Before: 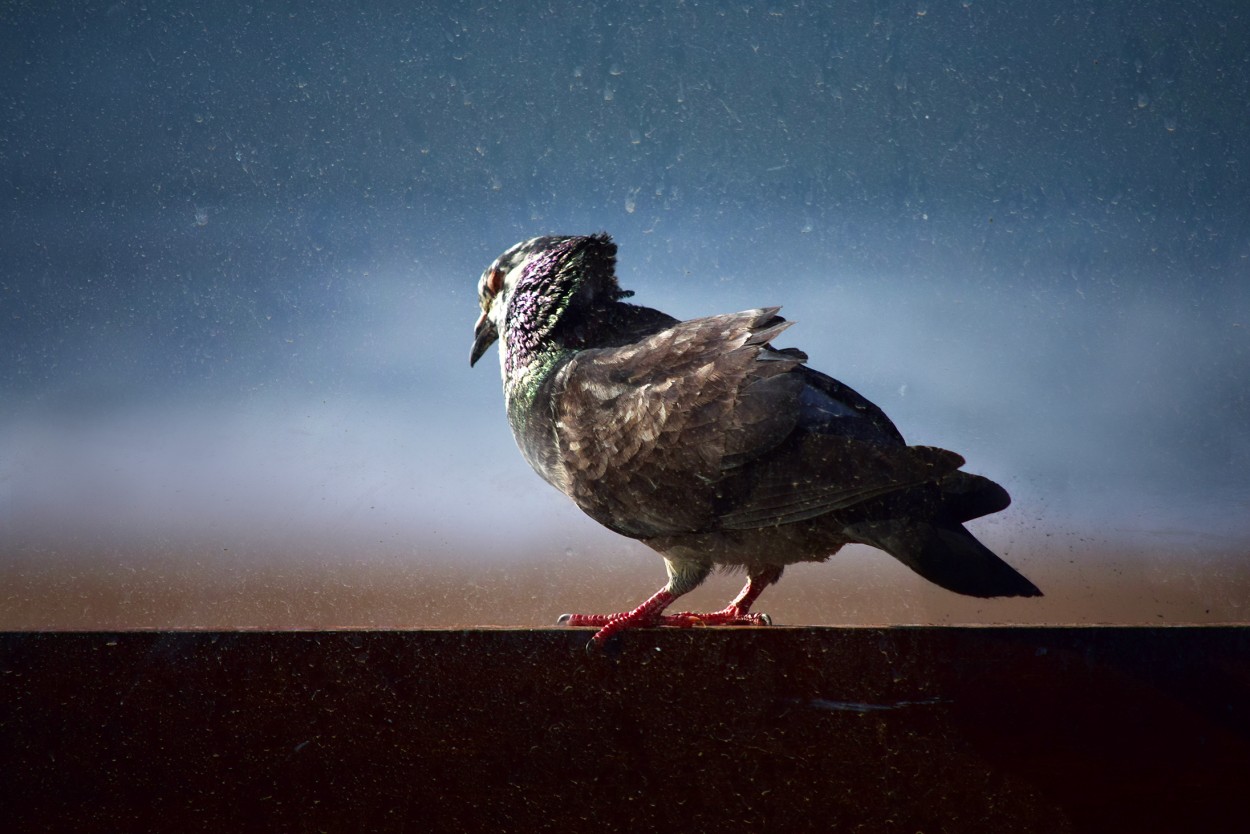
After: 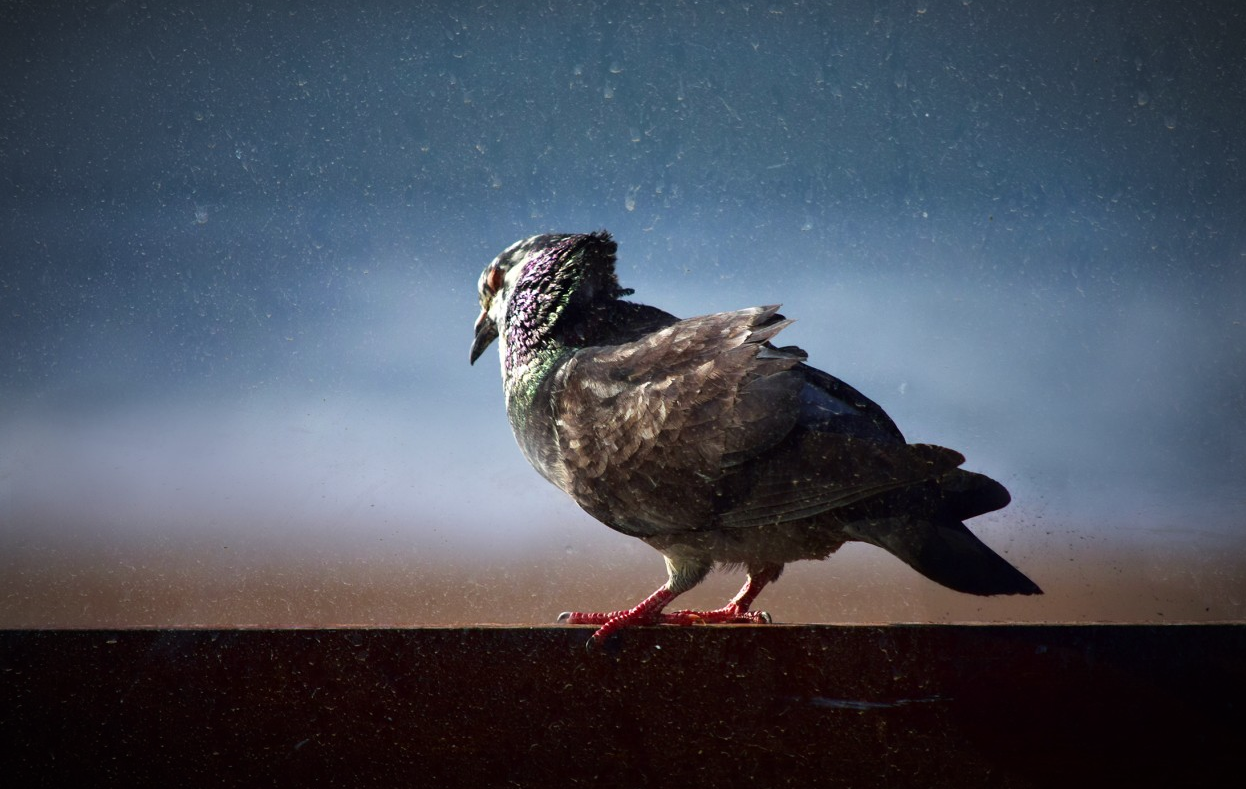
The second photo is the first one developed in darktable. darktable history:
crop: top 0.277%, right 0.263%, bottom 5.059%
vignetting: fall-off start 86.92%, automatic ratio true, unbound false
